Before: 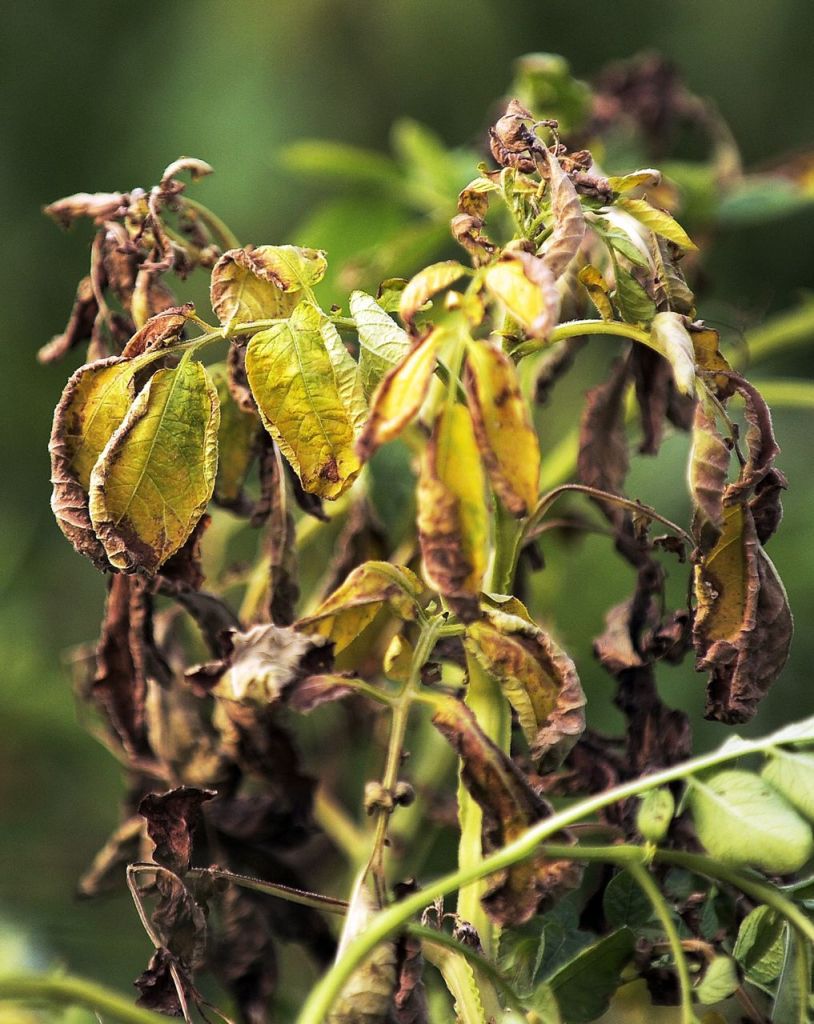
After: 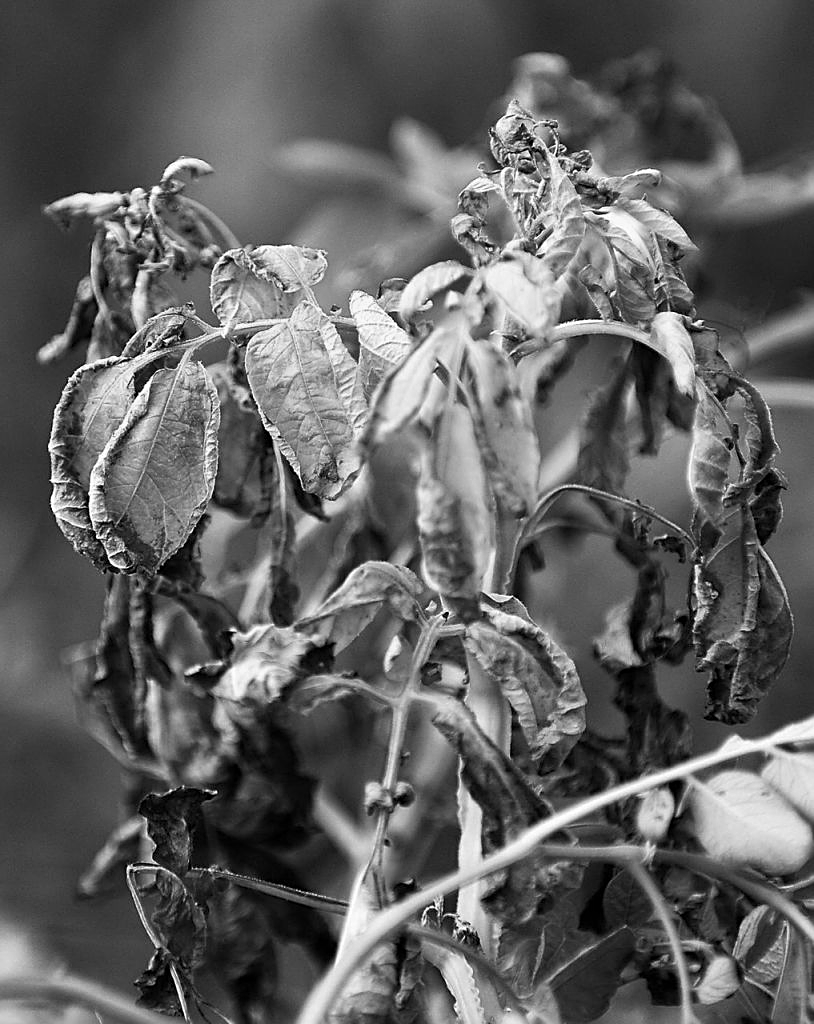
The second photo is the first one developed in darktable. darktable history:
sharpen: on, module defaults
monochrome: a -4.13, b 5.16, size 1
